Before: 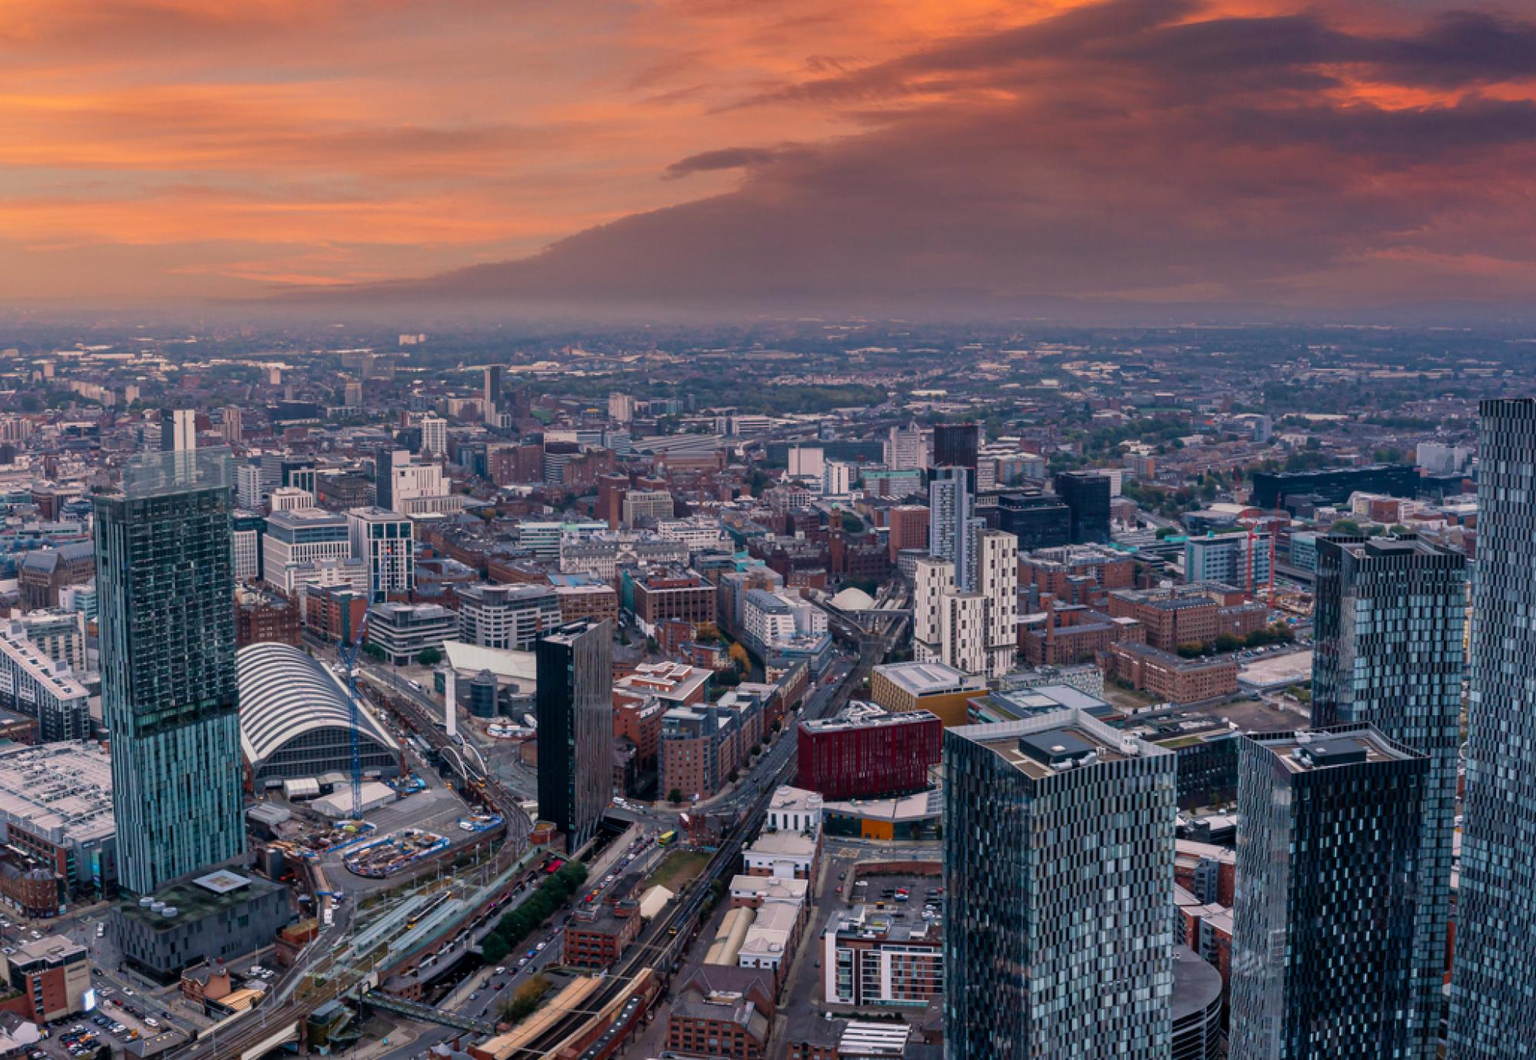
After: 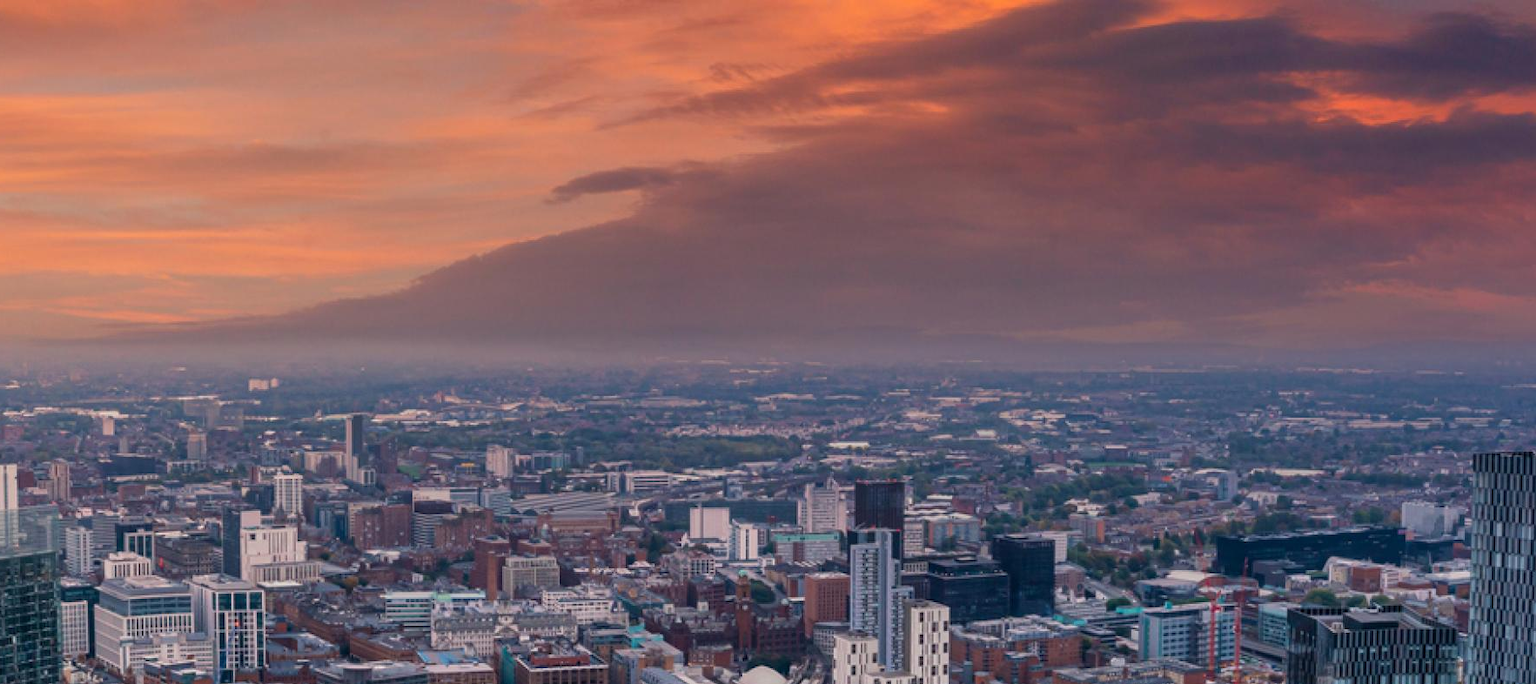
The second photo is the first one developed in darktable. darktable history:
crop and rotate: left 11.701%, bottom 43.005%
